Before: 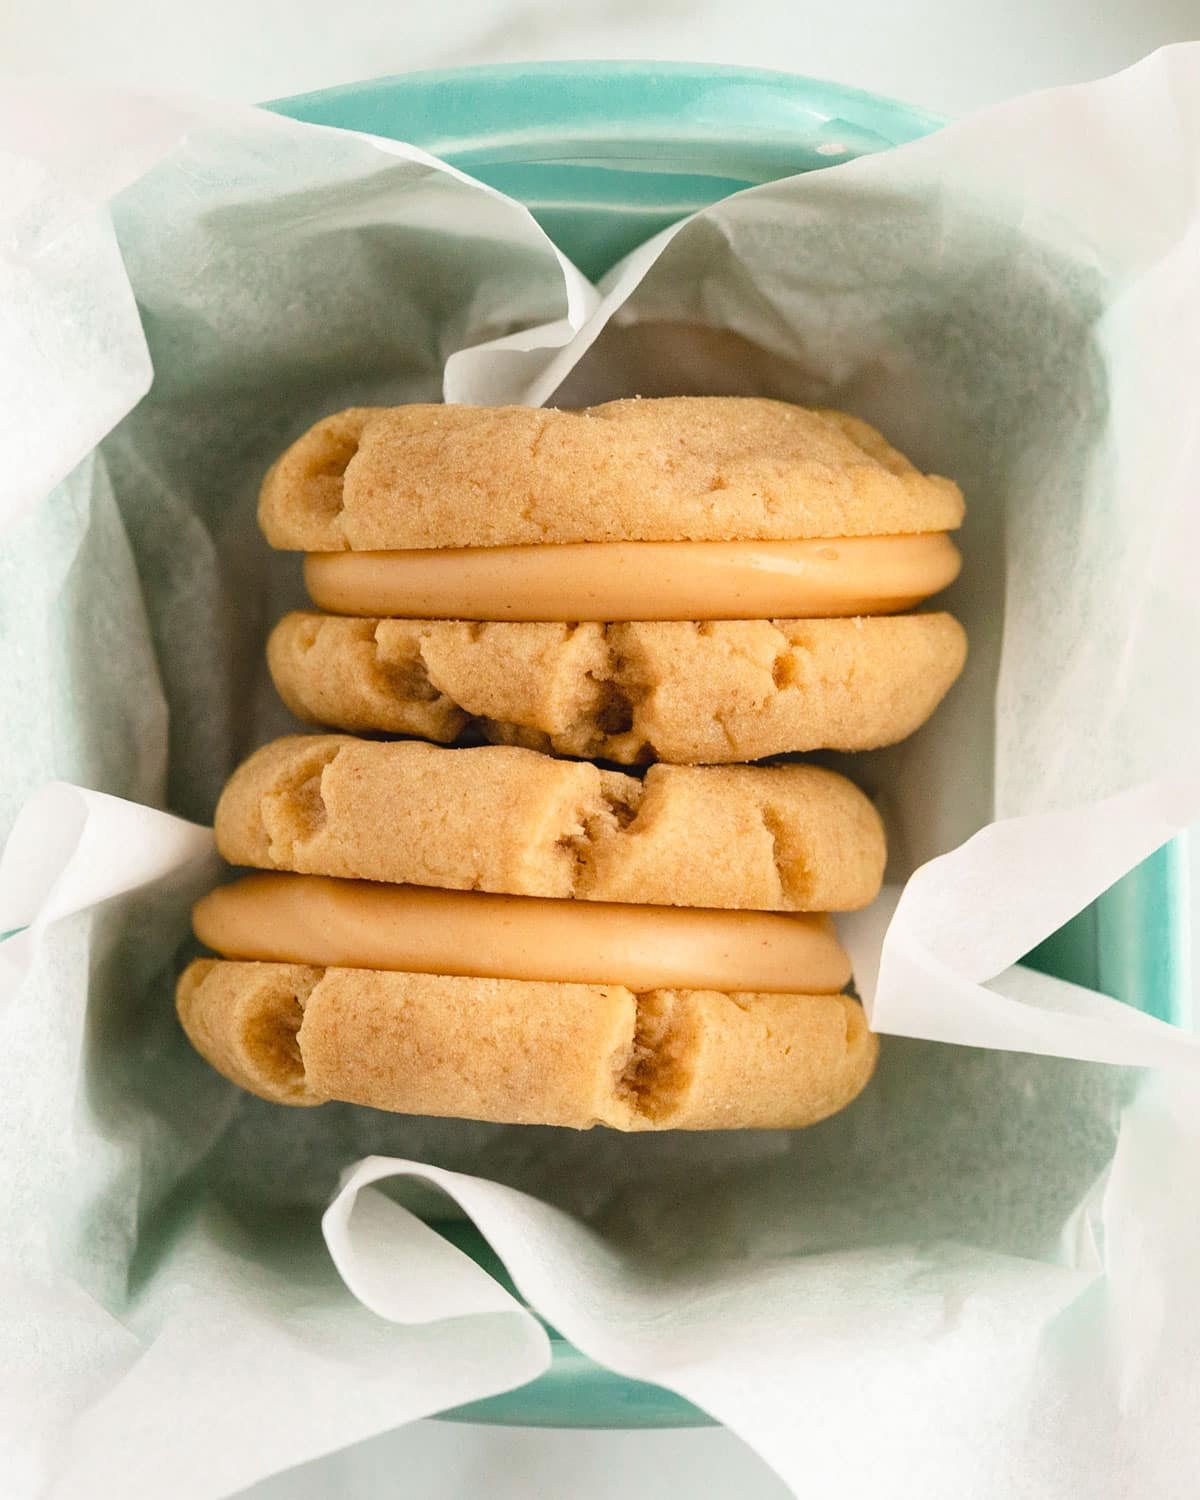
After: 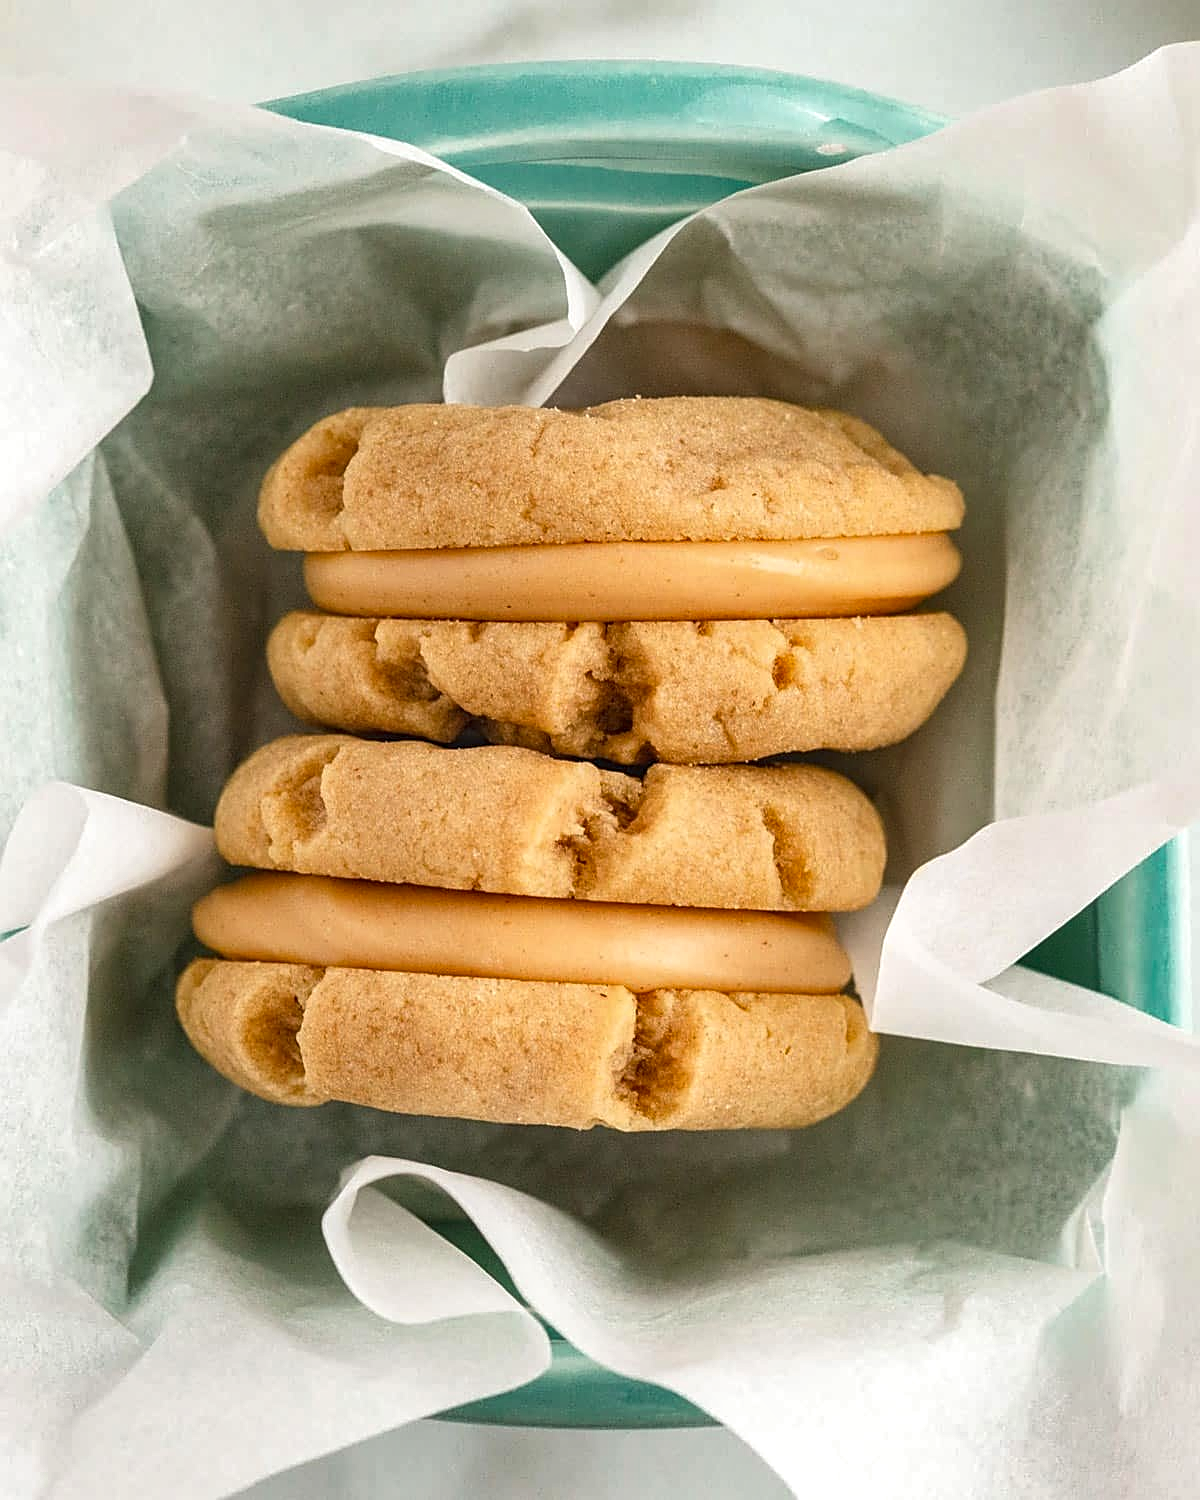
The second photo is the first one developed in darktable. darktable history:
sharpen: on, module defaults
shadows and highlights: white point adjustment 0.919, shadows color adjustment 97.99%, highlights color adjustment 58.52%, soften with gaussian
local contrast: on, module defaults
